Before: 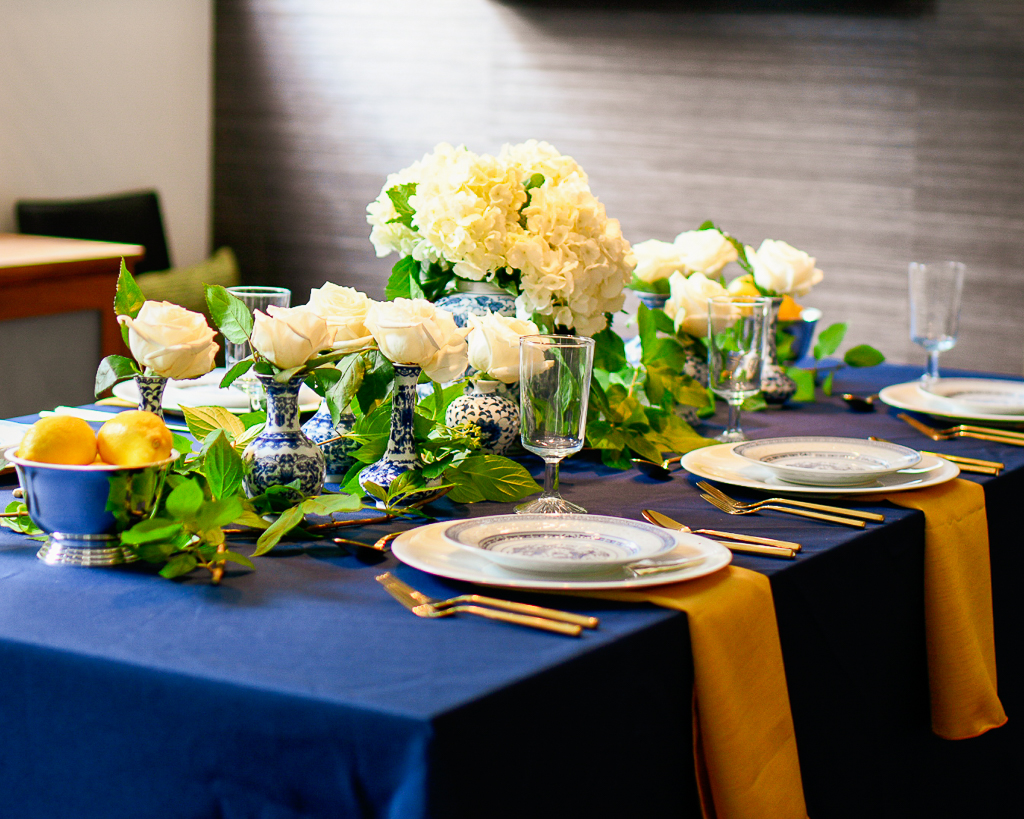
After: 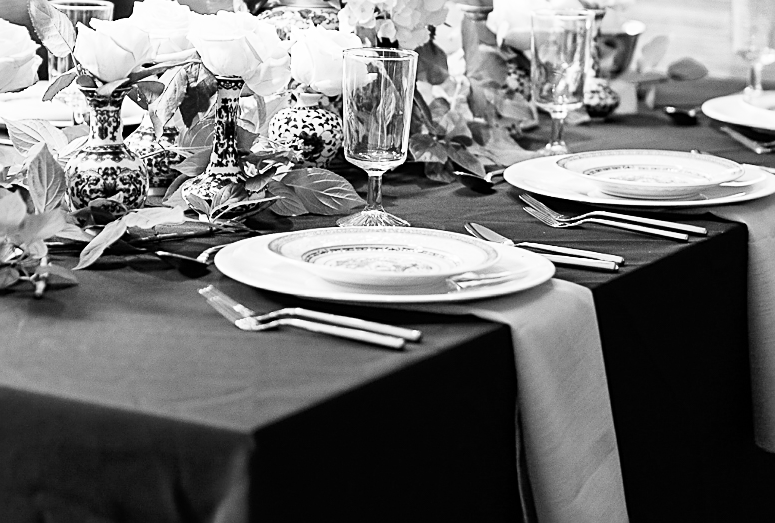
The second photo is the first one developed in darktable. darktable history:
monochrome: on, module defaults
base curve: curves: ch0 [(0, 0) (0.028, 0.03) (0.121, 0.232) (0.46, 0.748) (0.859, 0.968) (1, 1)], preserve colors none
sharpen: on, module defaults
crop and rotate: left 17.299%, top 35.115%, right 7.015%, bottom 1.024%
white balance: red 1.066, blue 1.119
